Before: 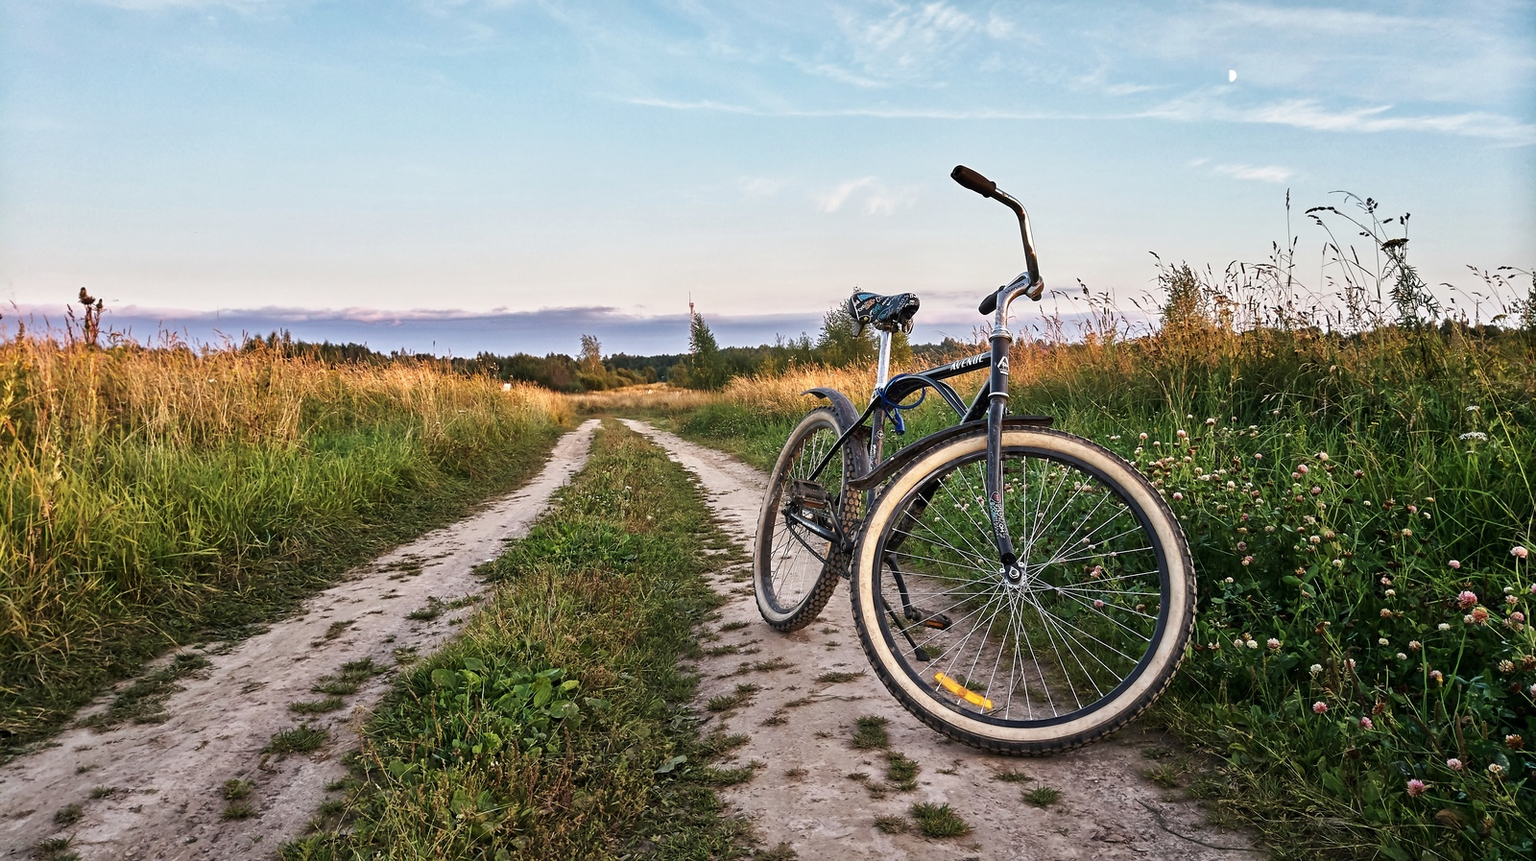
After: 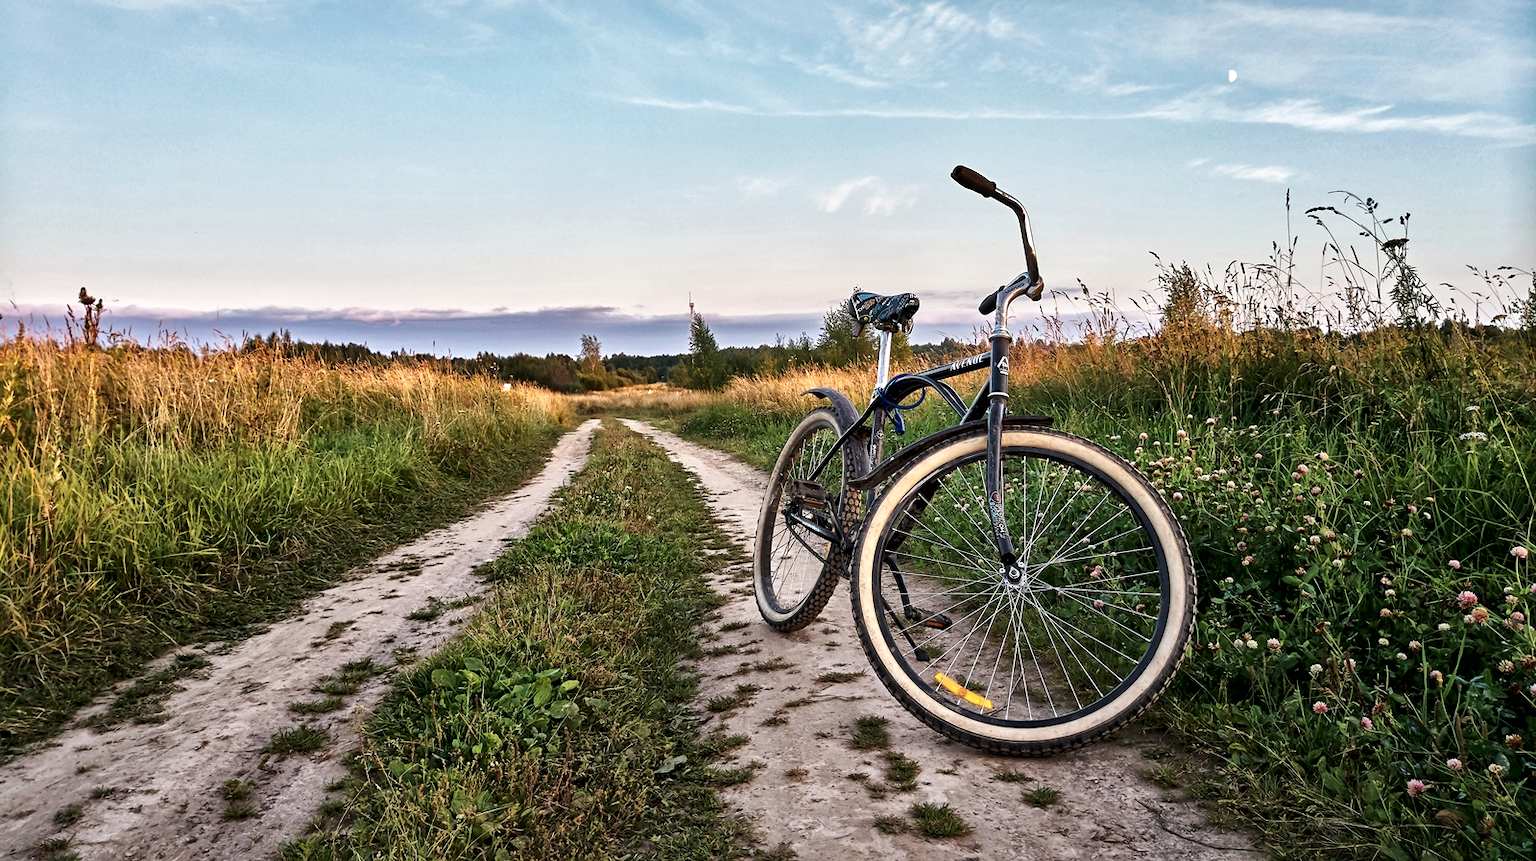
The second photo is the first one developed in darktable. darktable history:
local contrast: mode bilateral grid, contrast 25, coarseness 60, detail 151%, midtone range 0.2
tone equalizer: on, module defaults
